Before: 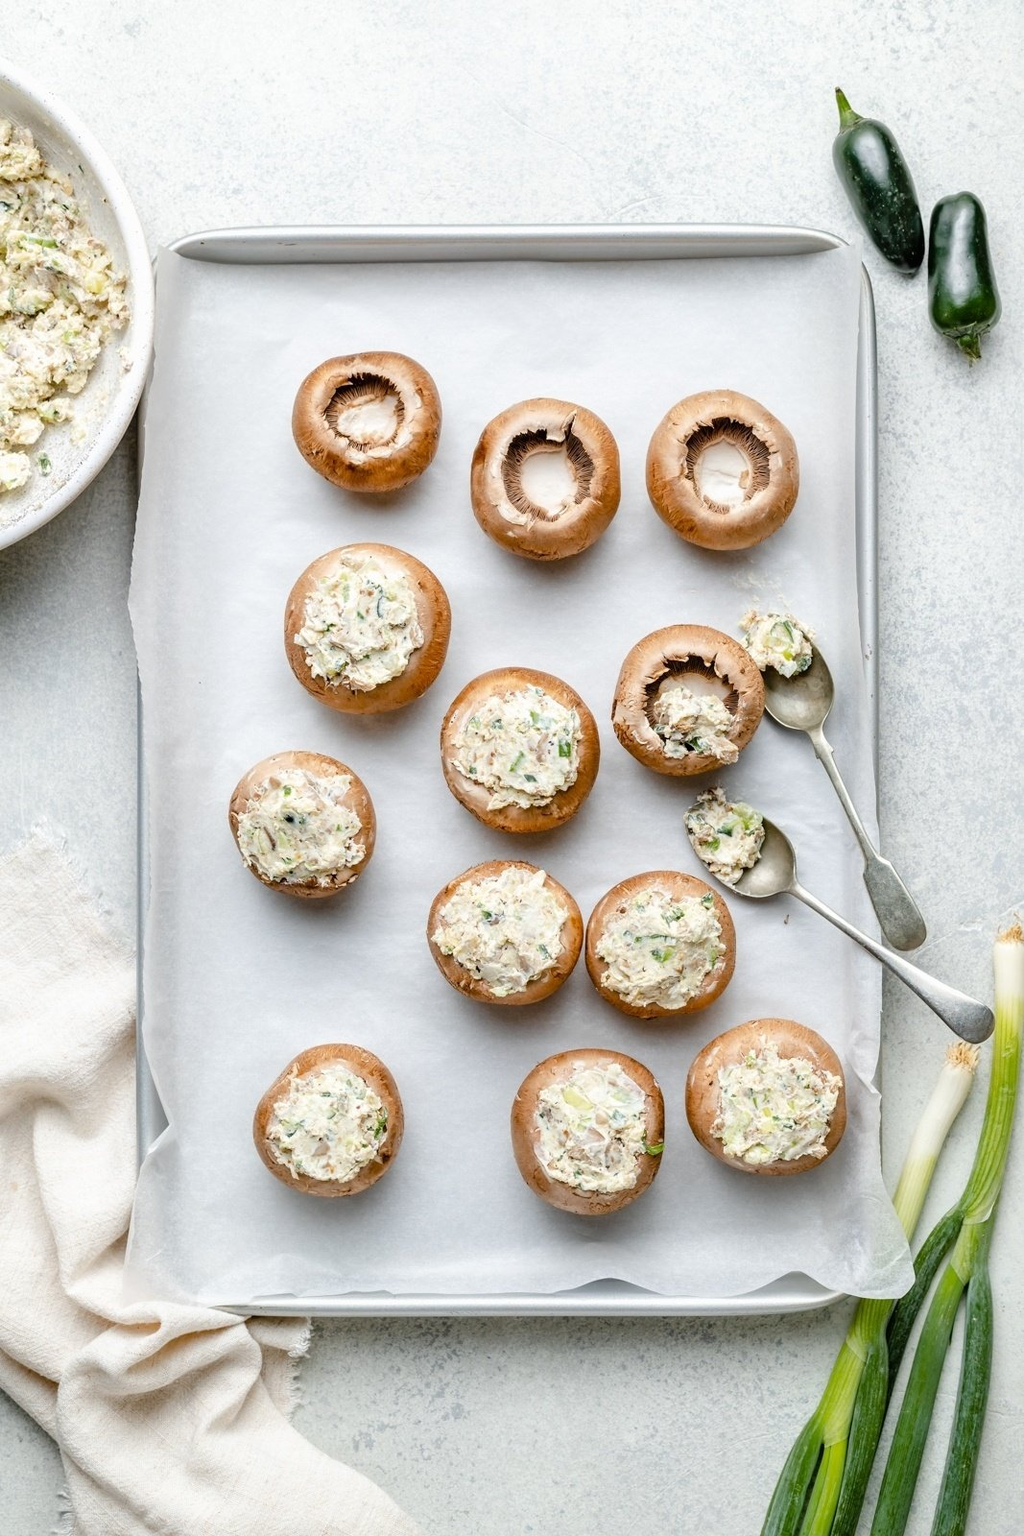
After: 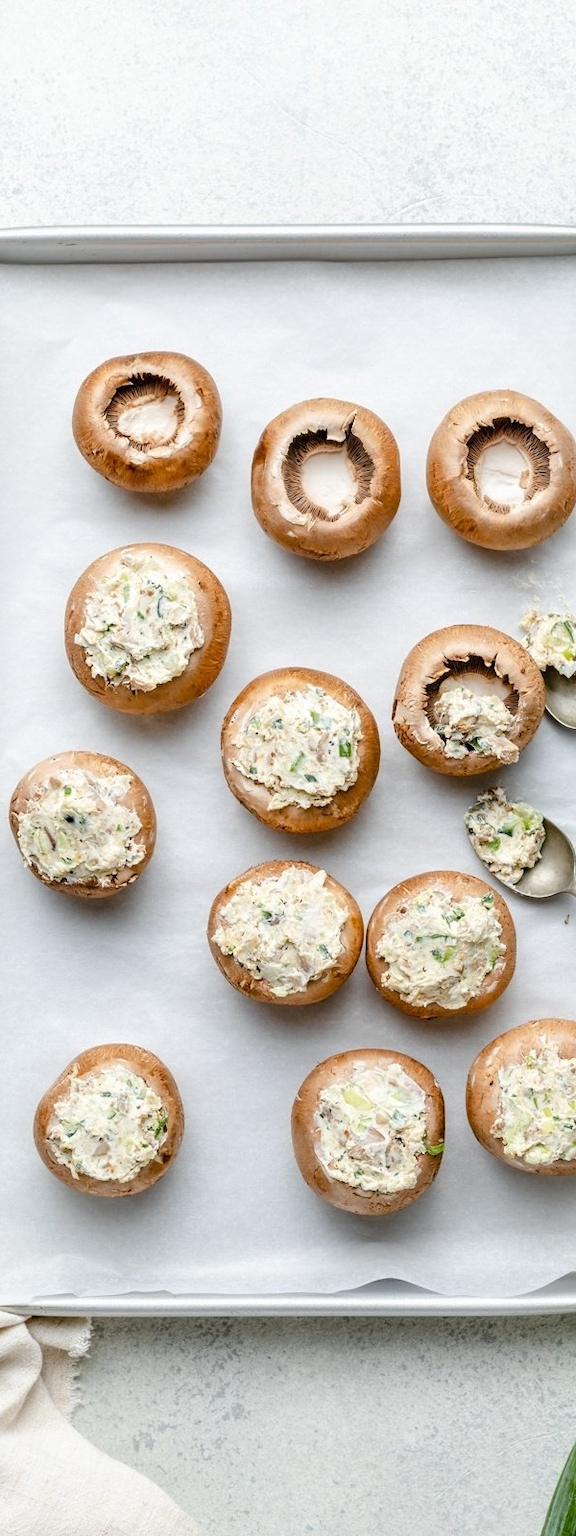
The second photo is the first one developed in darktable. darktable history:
crop: left 21.496%, right 22.254%
white balance: red 1, blue 1
